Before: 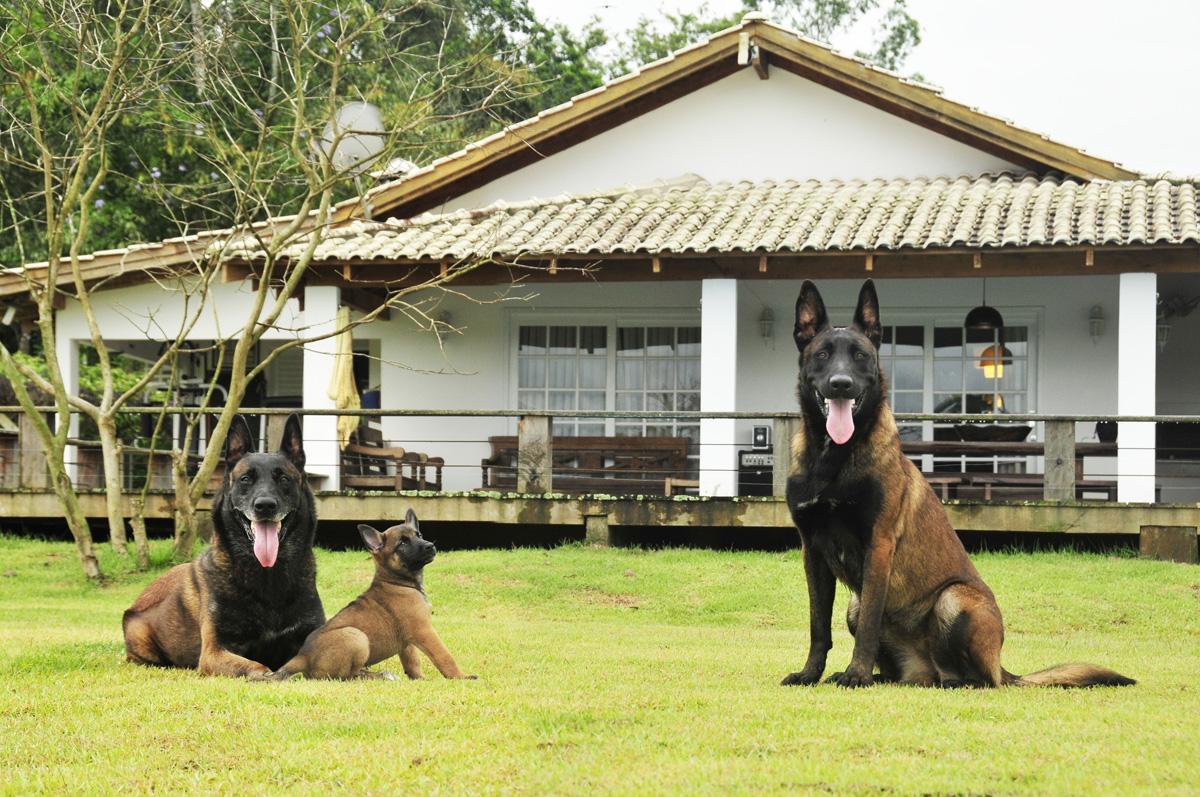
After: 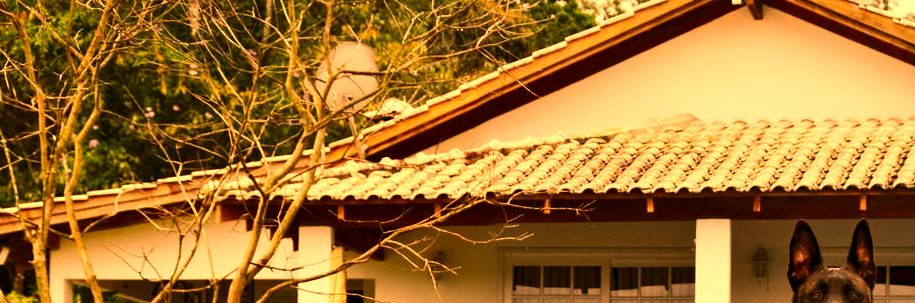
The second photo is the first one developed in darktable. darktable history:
crop: left 0.579%, top 7.627%, right 23.167%, bottom 54.275%
haze removal: compatibility mode true, adaptive false
contrast brightness saturation: contrast 0.13, brightness -0.24, saturation 0.14
white balance: red 1.467, blue 0.684
